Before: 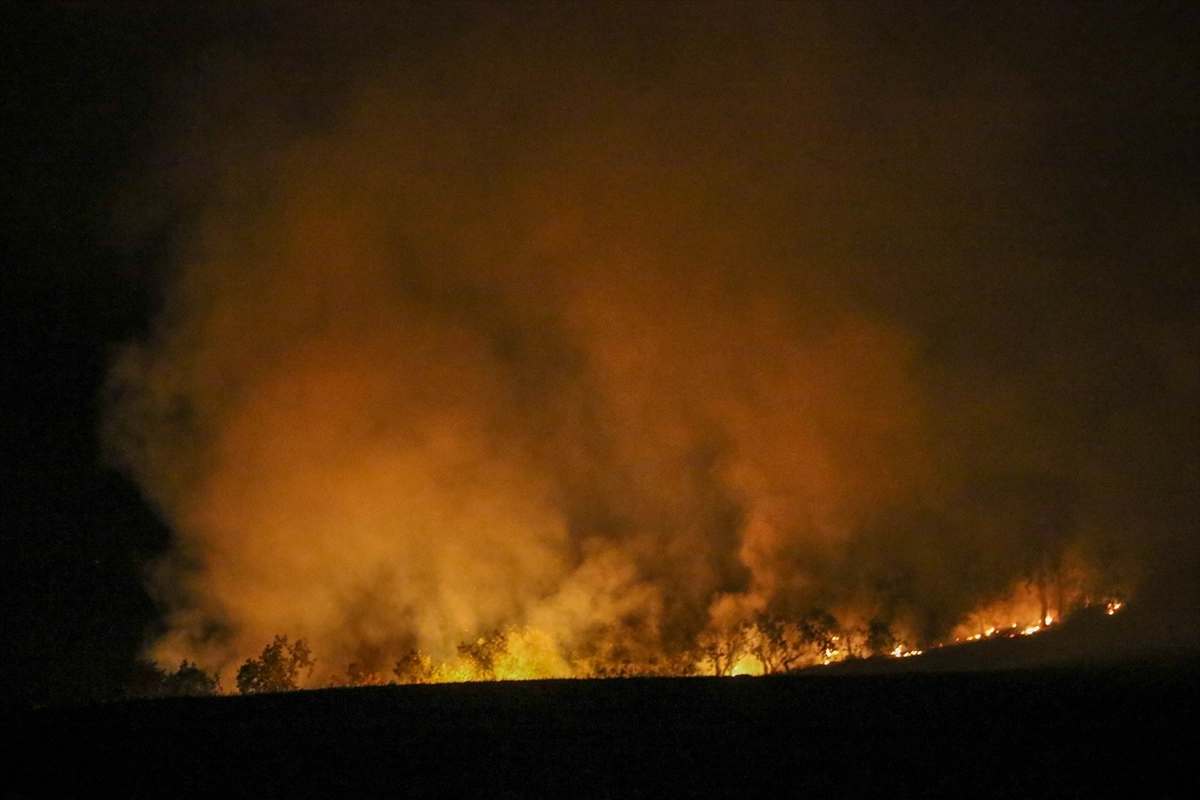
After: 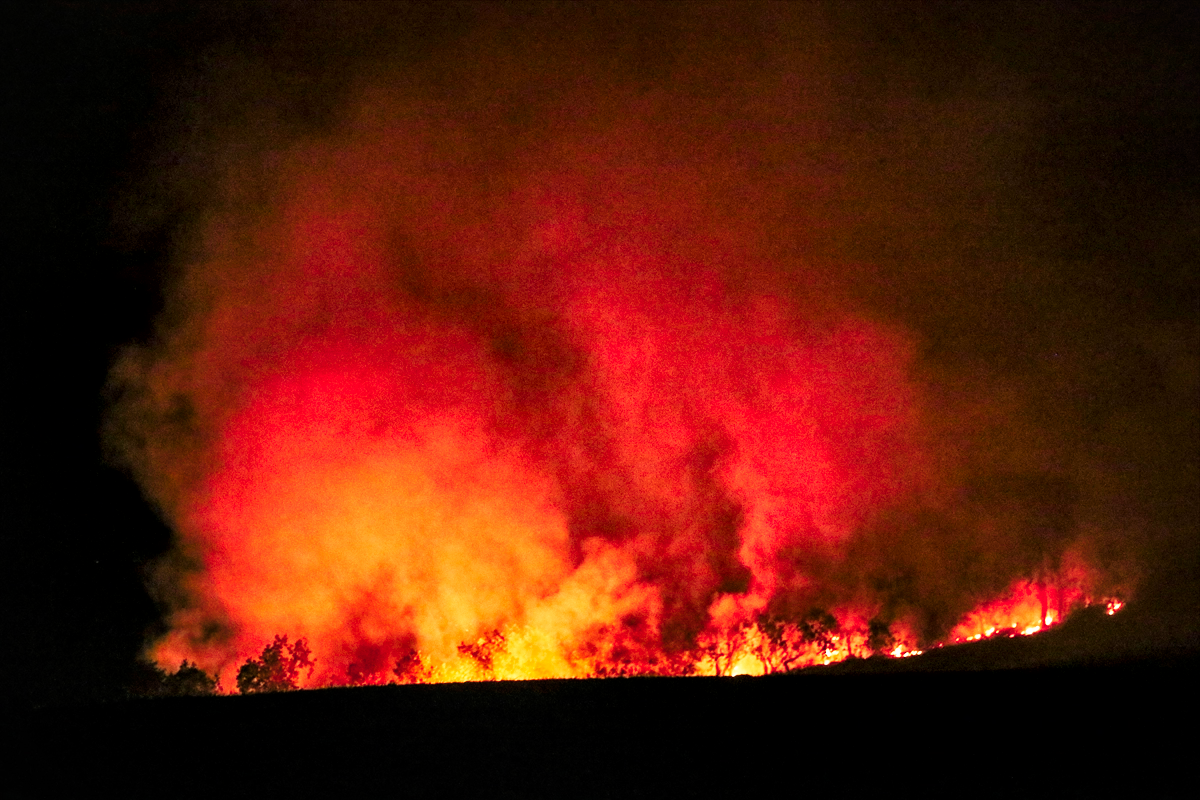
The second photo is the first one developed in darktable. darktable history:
color zones: curves: ch1 [(0.263, 0.53) (0.376, 0.287) (0.487, 0.512) (0.748, 0.547) (1, 0.513)]; ch2 [(0.262, 0.45) (0.751, 0.477)], mix 31.98%
base curve: curves: ch0 [(0, 0) (0.007, 0.004) (0.027, 0.03) (0.046, 0.07) (0.207, 0.54) (0.442, 0.872) (0.673, 0.972) (1, 1)], preserve colors none
local contrast: mode bilateral grid, contrast 20, coarseness 100, detail 150%, midtone range 0.2
